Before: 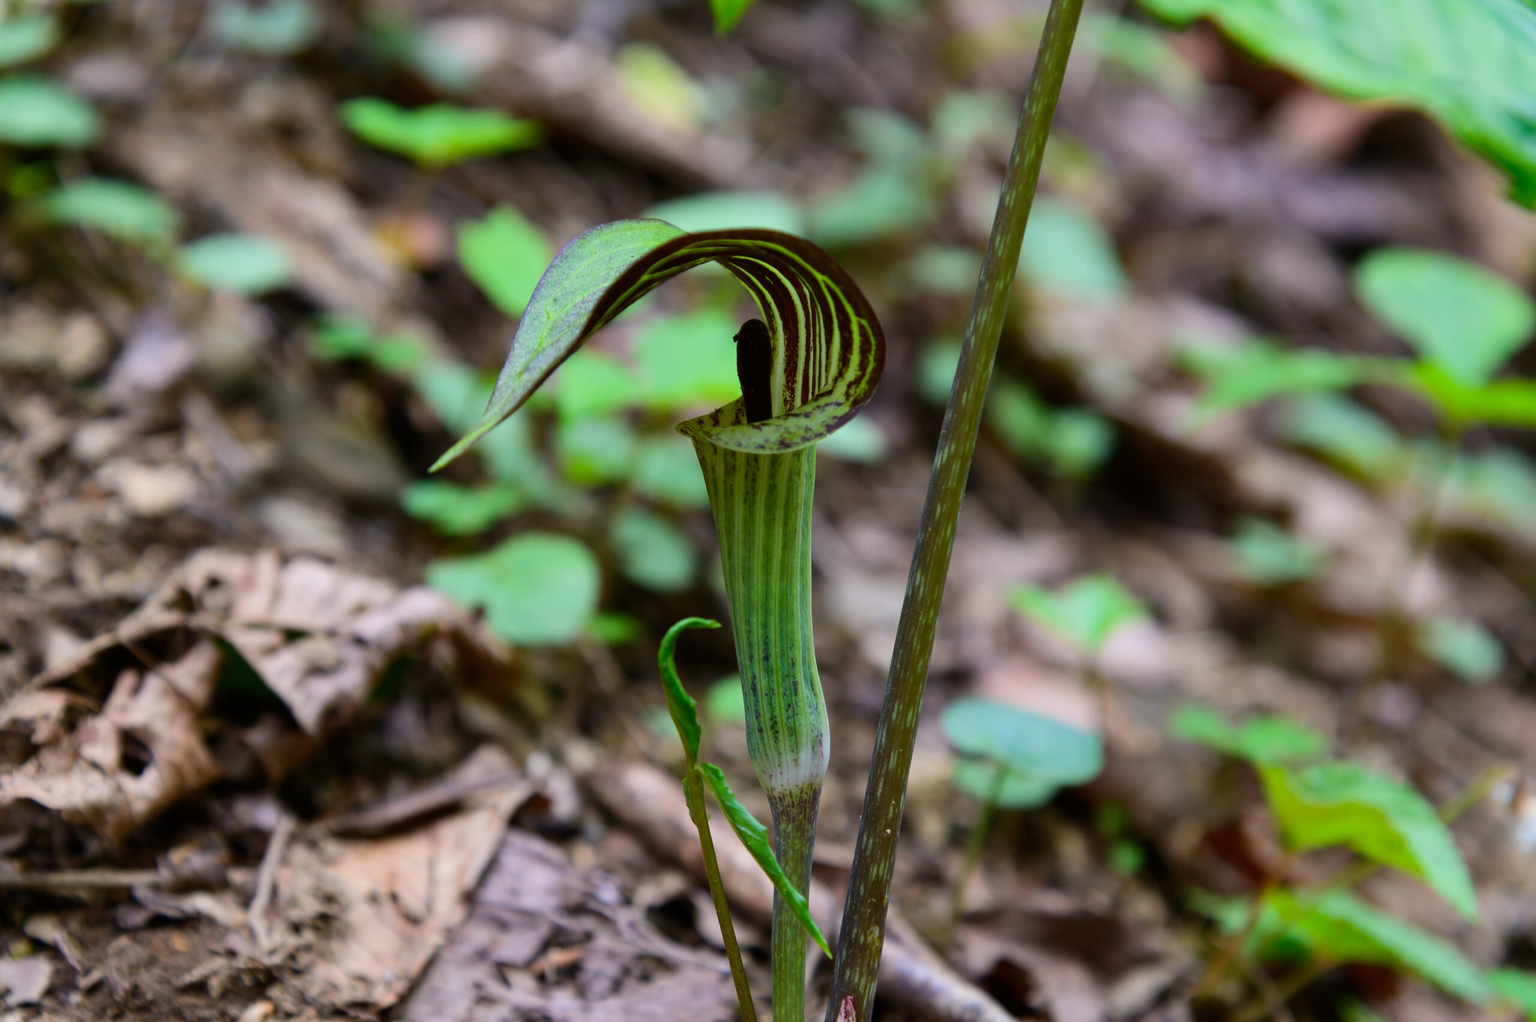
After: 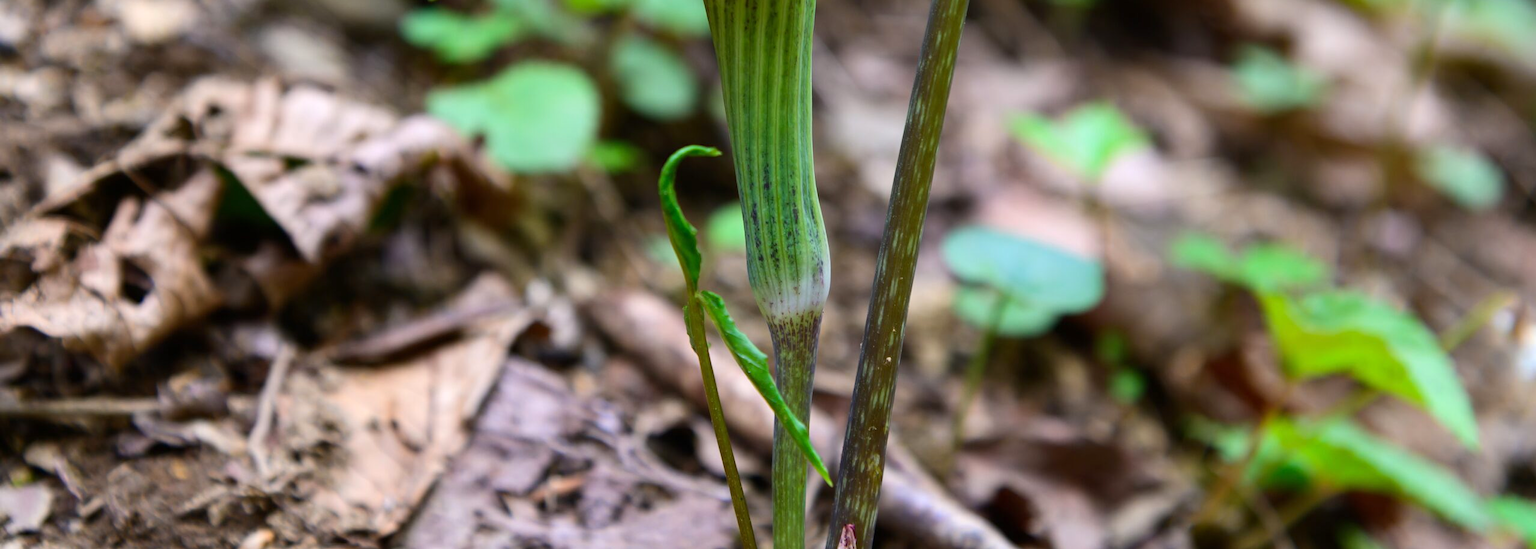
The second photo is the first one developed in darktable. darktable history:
exposure: exposure 0.352 EV, compensate highlight preservation false
crop and rotate: top 46.229%, right 0.004%
